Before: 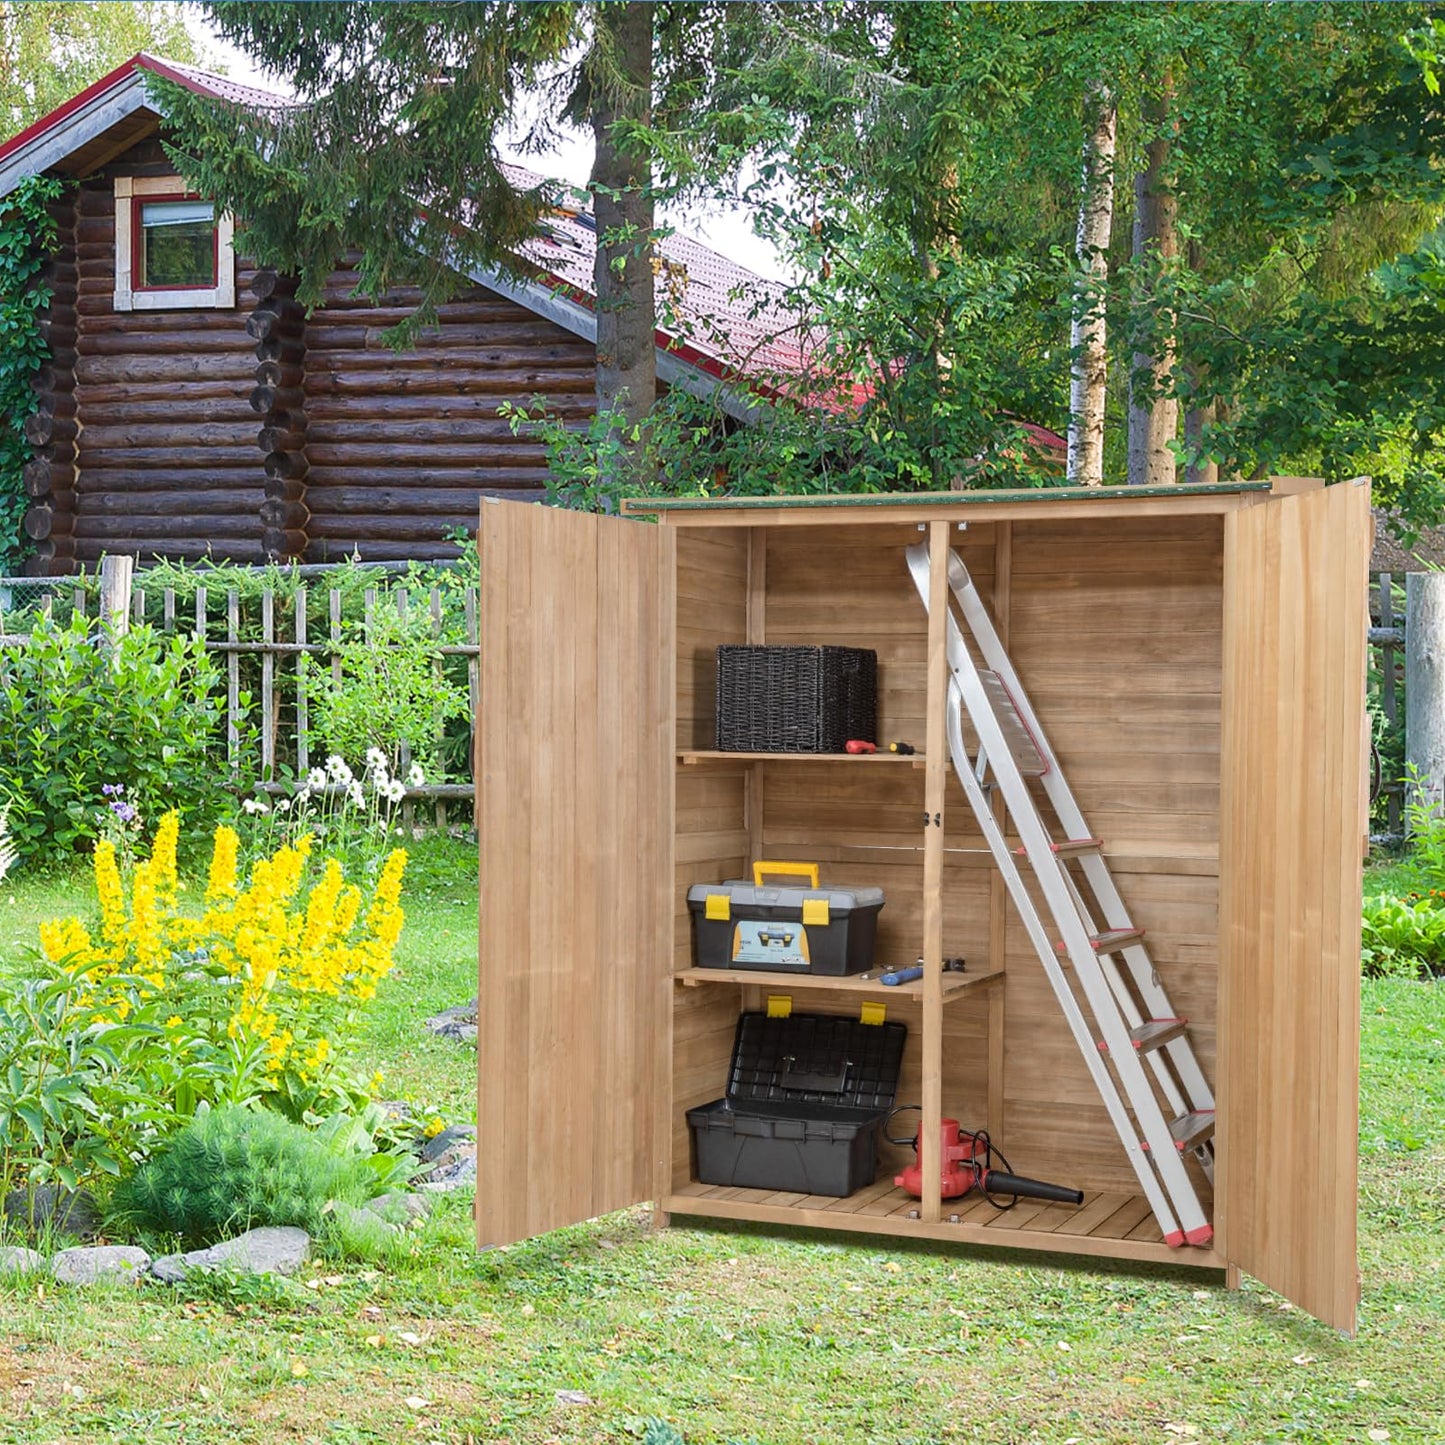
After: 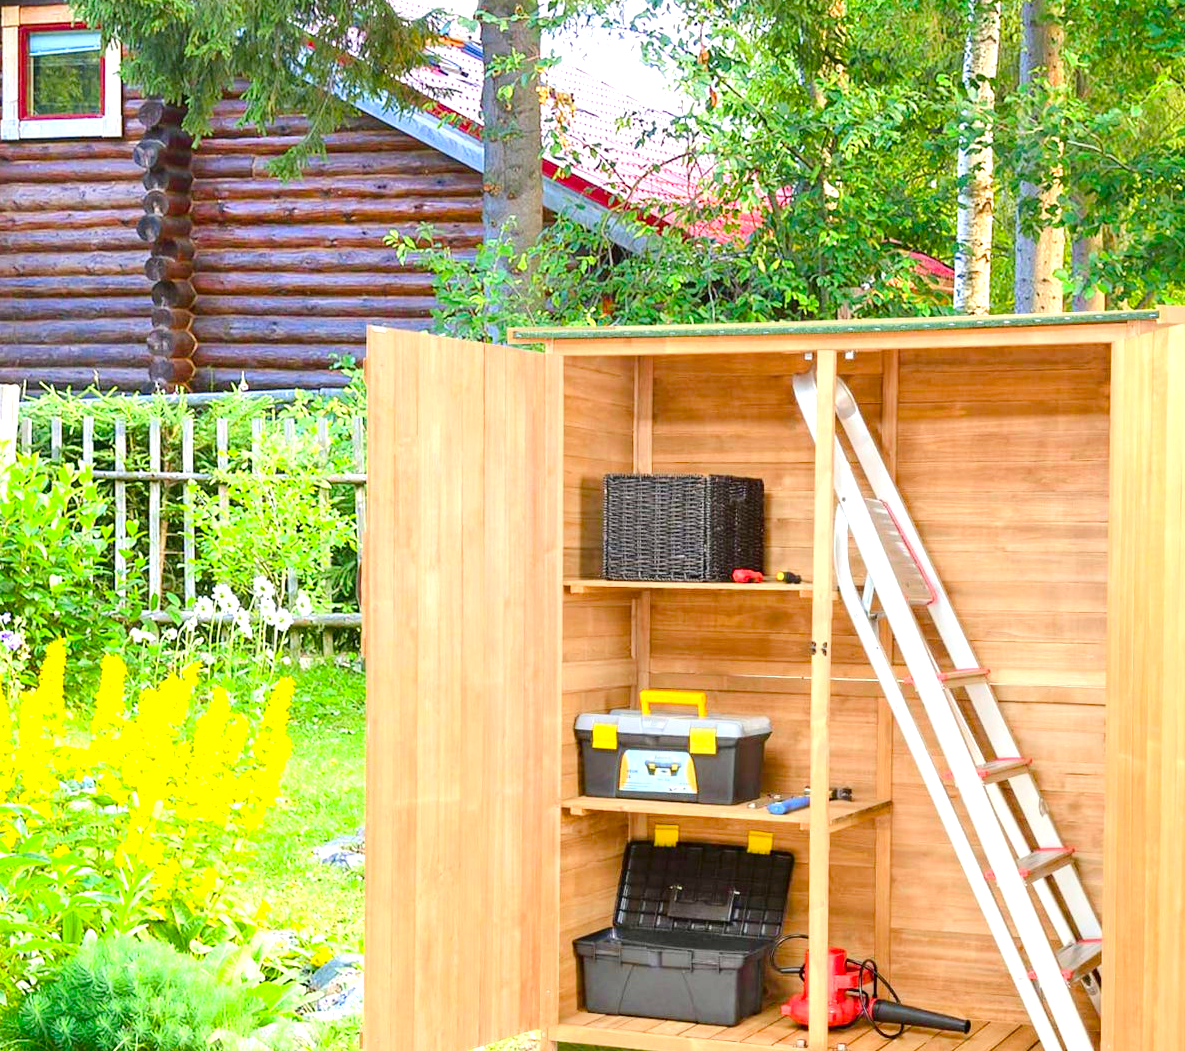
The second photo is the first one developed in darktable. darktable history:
crop: left 7.856%, top 11.836%, right 10.12%, bottom 15.387%
contrast brightness saturation: saturation 0.18
exposure: black level correction 0, exposure 1 EV, compensate exposure bias true, compensate highlight preservation false
tone equalizer: on, module defaults
color balance rgb: perceptual saturation grading › global saturation 35%, perceptual saturation grading › highlights -30%, perceptual saturation grading › shadows 35%, perceptual brilliance grading › global brilliance 3%, perceptual brilliance grading › highlights -3%, perceptual brilliance grading › shadows 3%
tone curve: curves: ch0 [(0, 0.01) (0.052, 0.045) (0.136, 0.133) (0.29, 0.332) (0.453, 0.531) (0.676, 0.751) (0.89, 0.919) (1, 1)]; ch1 [(0, 0) (0.094, 0.081) (0.285, 0.299) (0.385, 0.403) (0.446, 0.443) (0.502, 0.5) (0.544, 0.552) (0.589, 0.612) (0.722, 0.728) (1, 1)]; ch2 [(0, 0) (0.257, 0.217) (0.43, 0.421) (0.498, 0.507) (0.531, 0.544) (0.56, 0.579) (0.625, 0.642) (1, 1)], color space Lab, independent channels, preserve colors none
